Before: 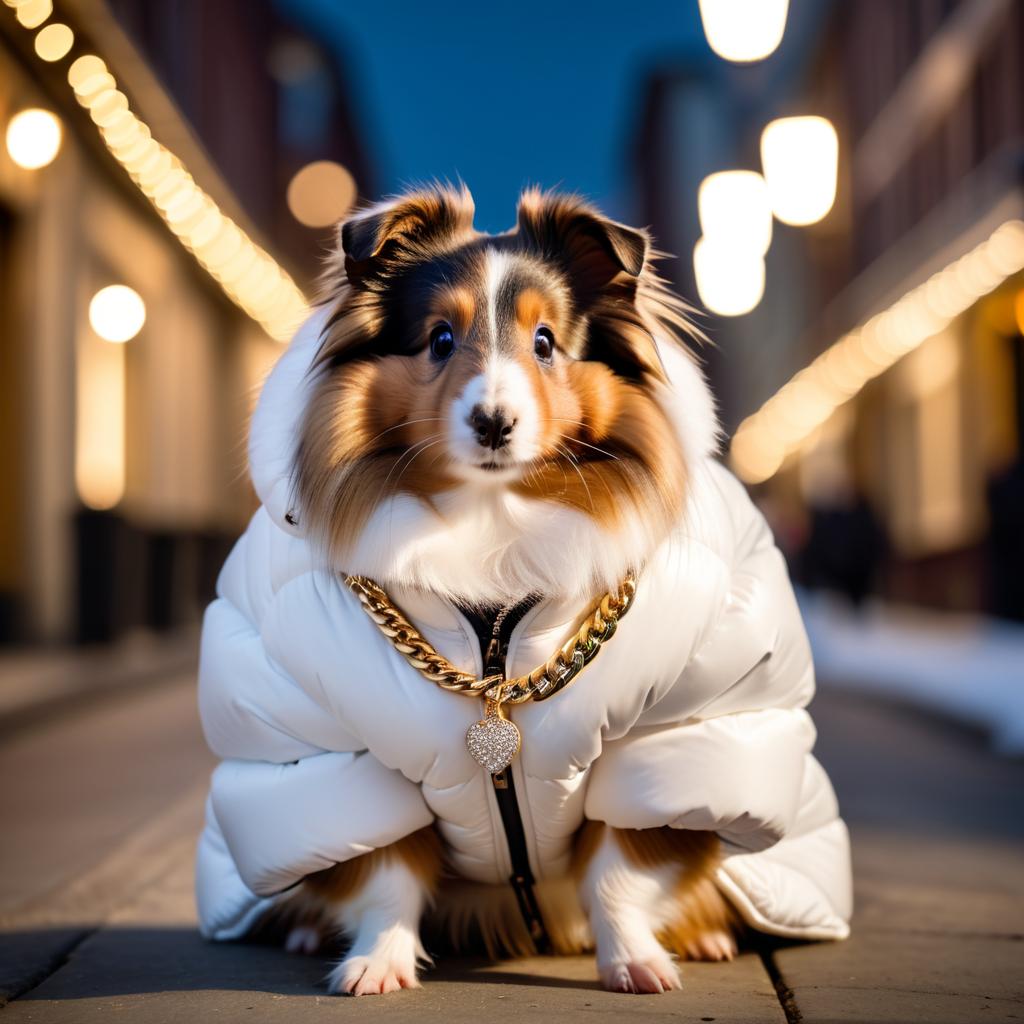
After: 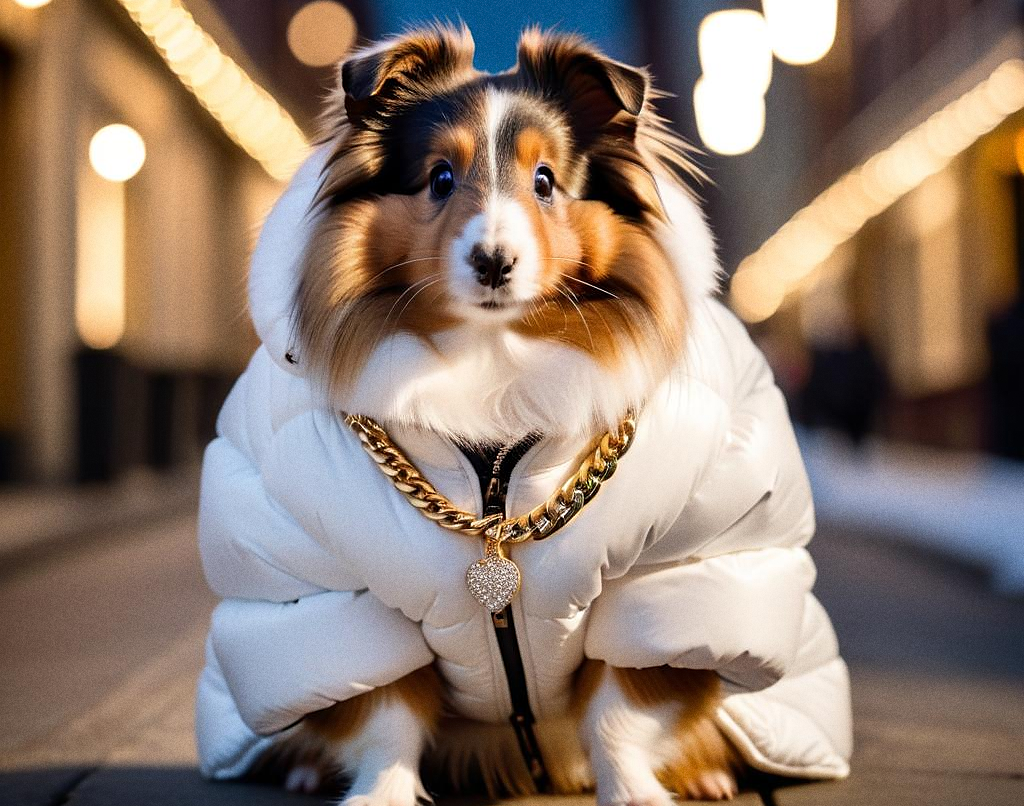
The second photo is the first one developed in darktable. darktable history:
sharpen: radius 0.969, amount 0.604
crop and rotate: top 15.774%, bottom 5.506%
grain: on, module defaults
